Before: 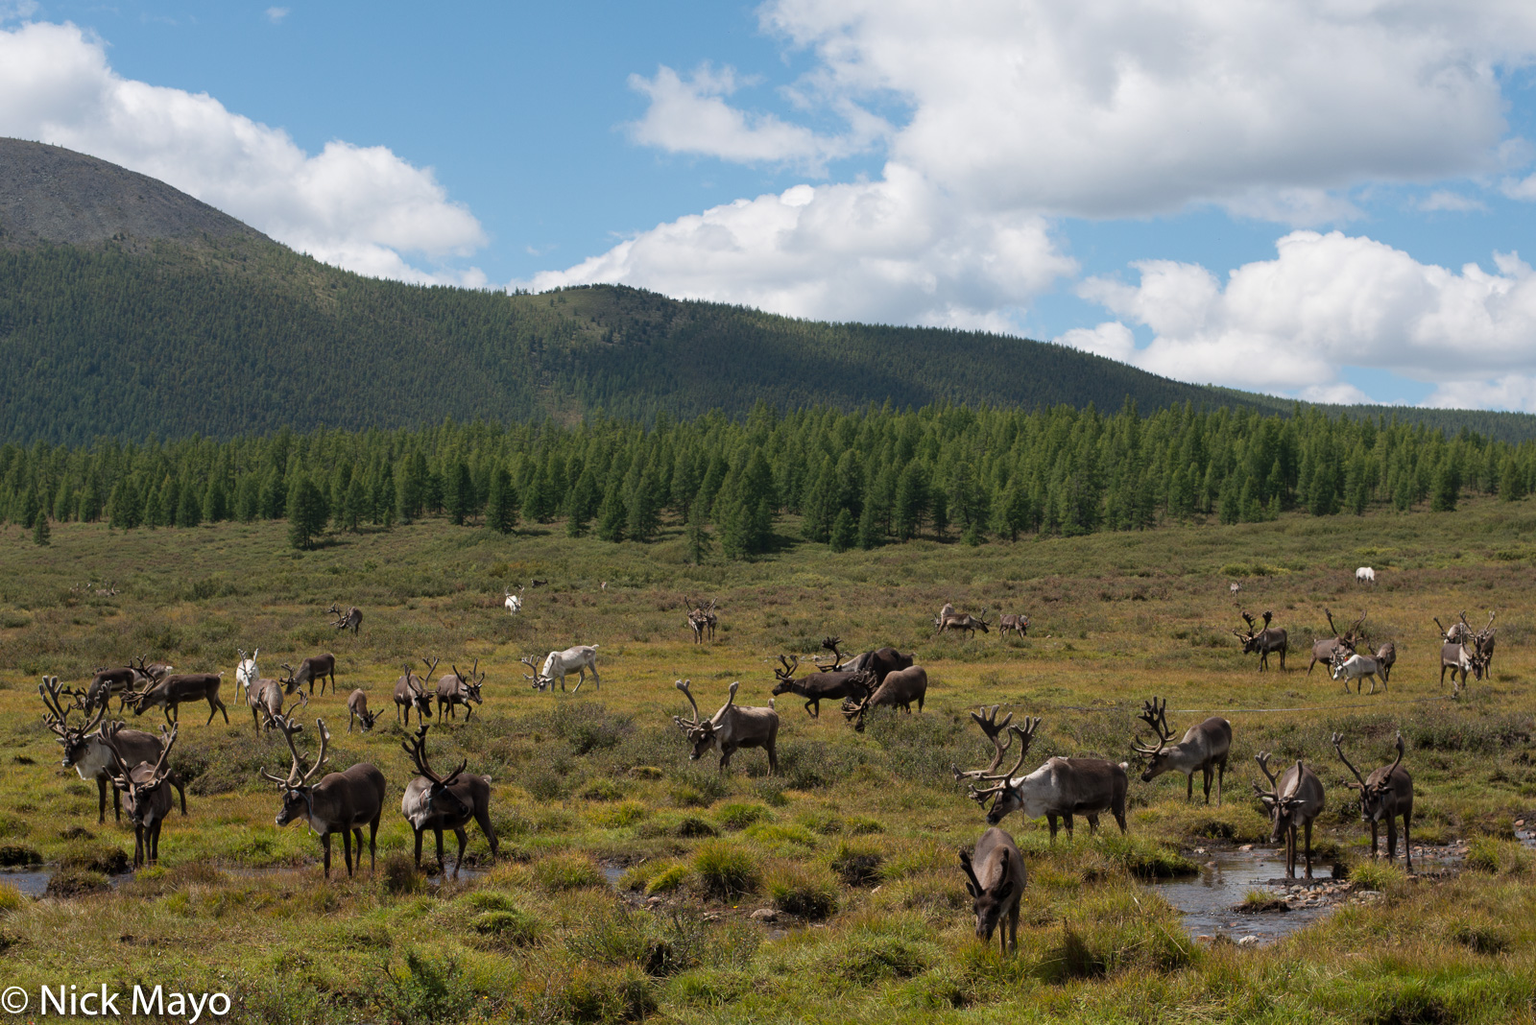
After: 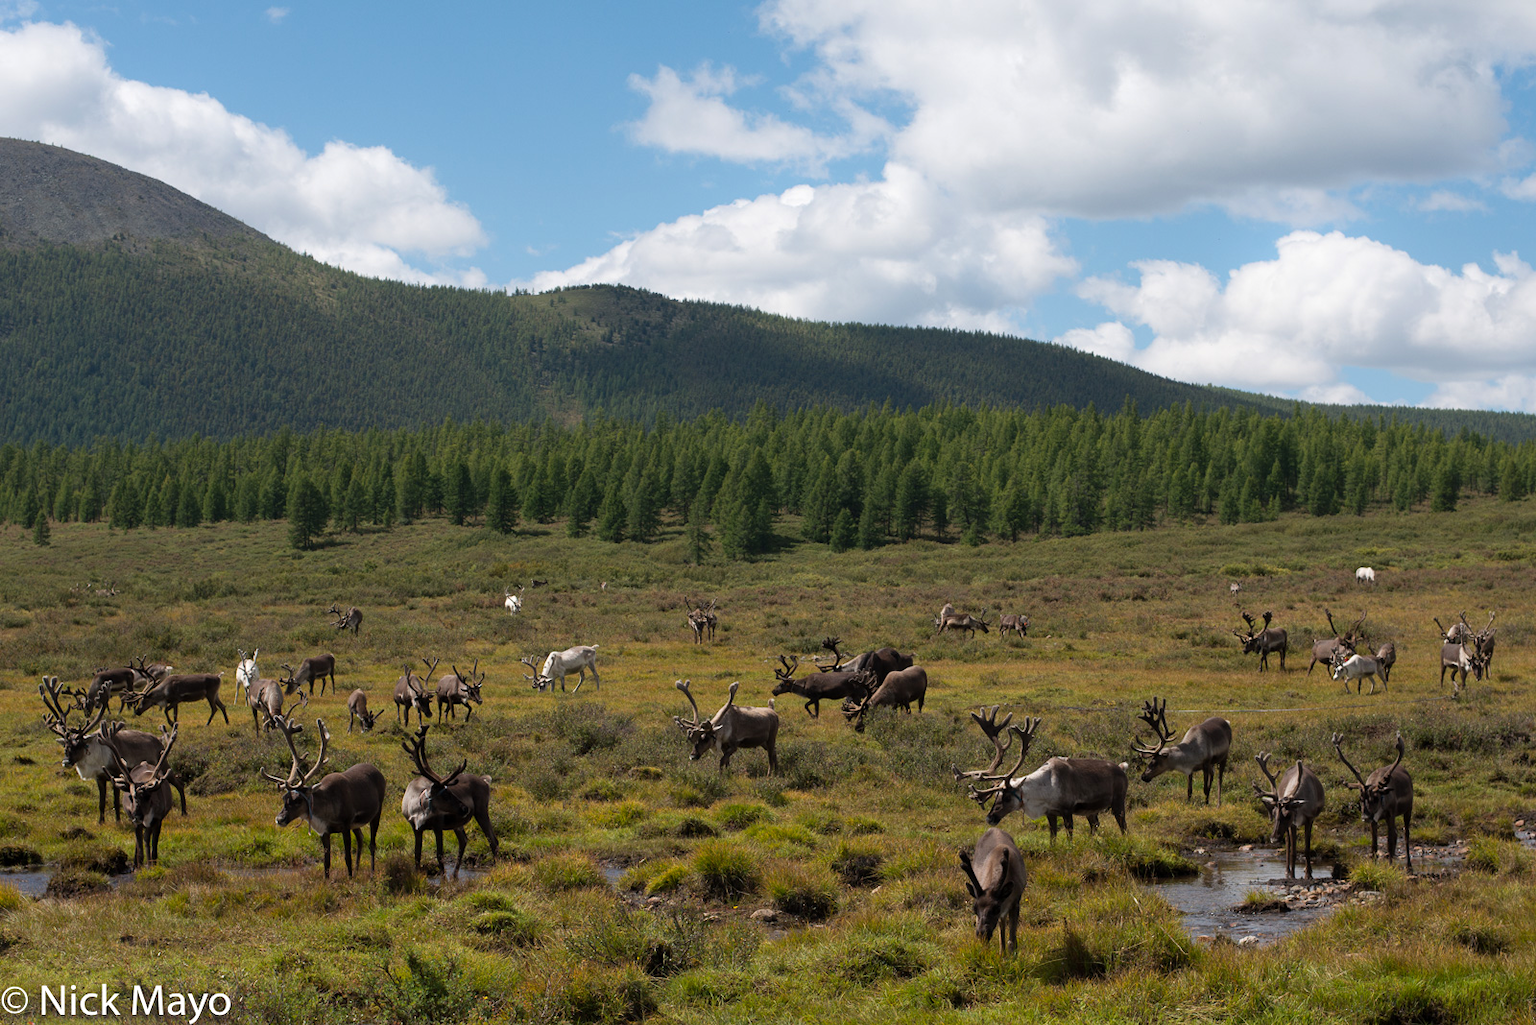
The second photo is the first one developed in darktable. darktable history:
color balance rgb: perceptual saturation grading › global saturation 3.7%, global vibrance 5.56%, contrast 3.24%
bloom: size 9%, threshold 100%, strength 7%
